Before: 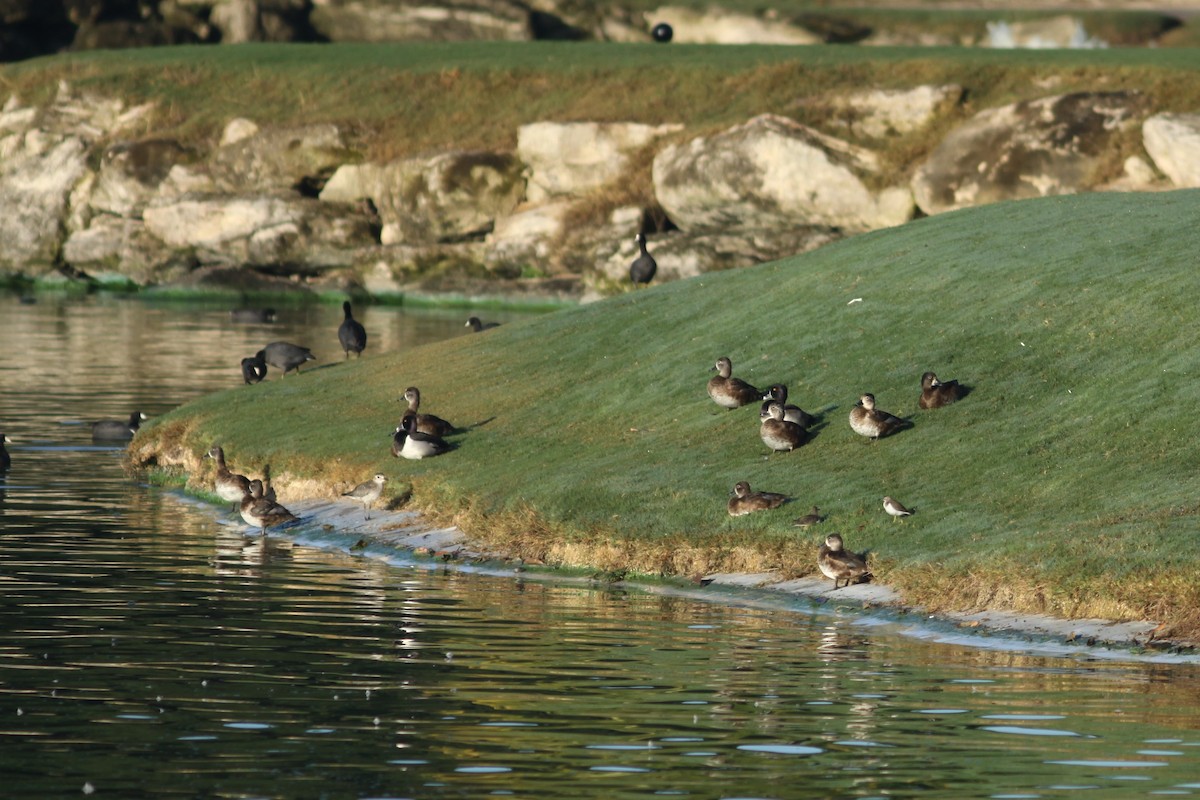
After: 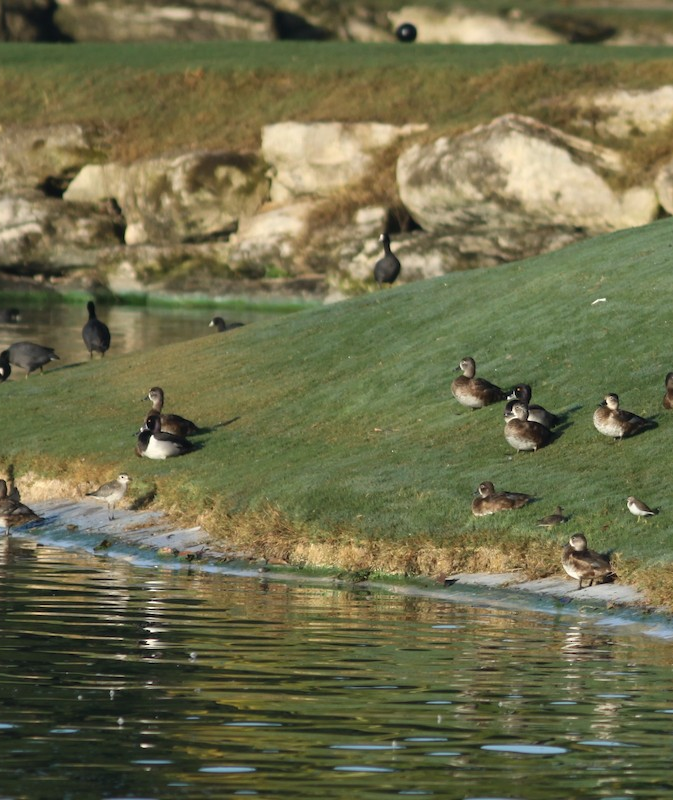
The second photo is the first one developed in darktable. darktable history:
crop: left 21.368%, right 22.533%
